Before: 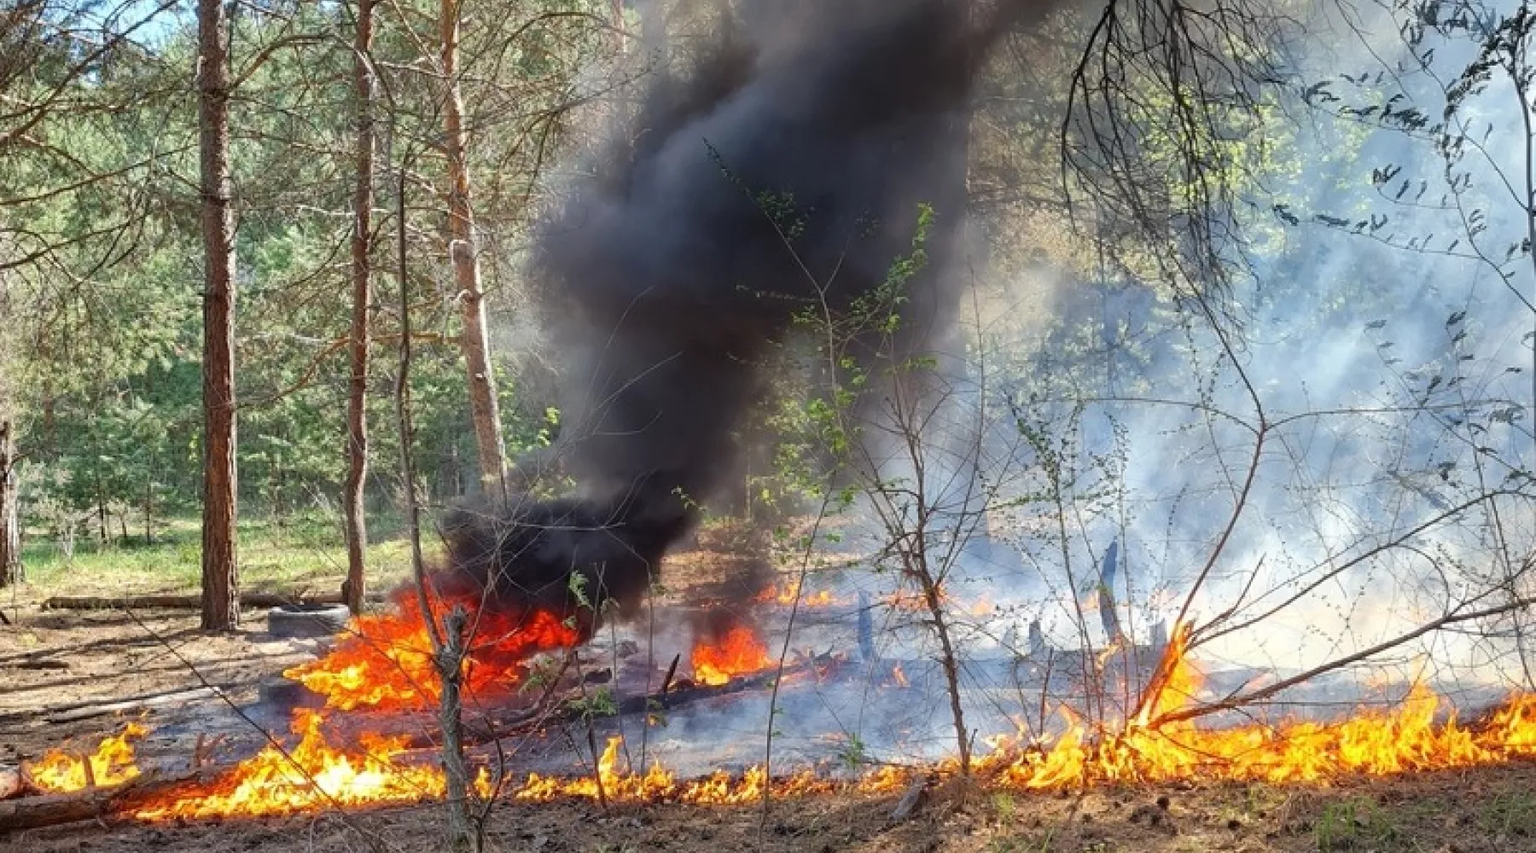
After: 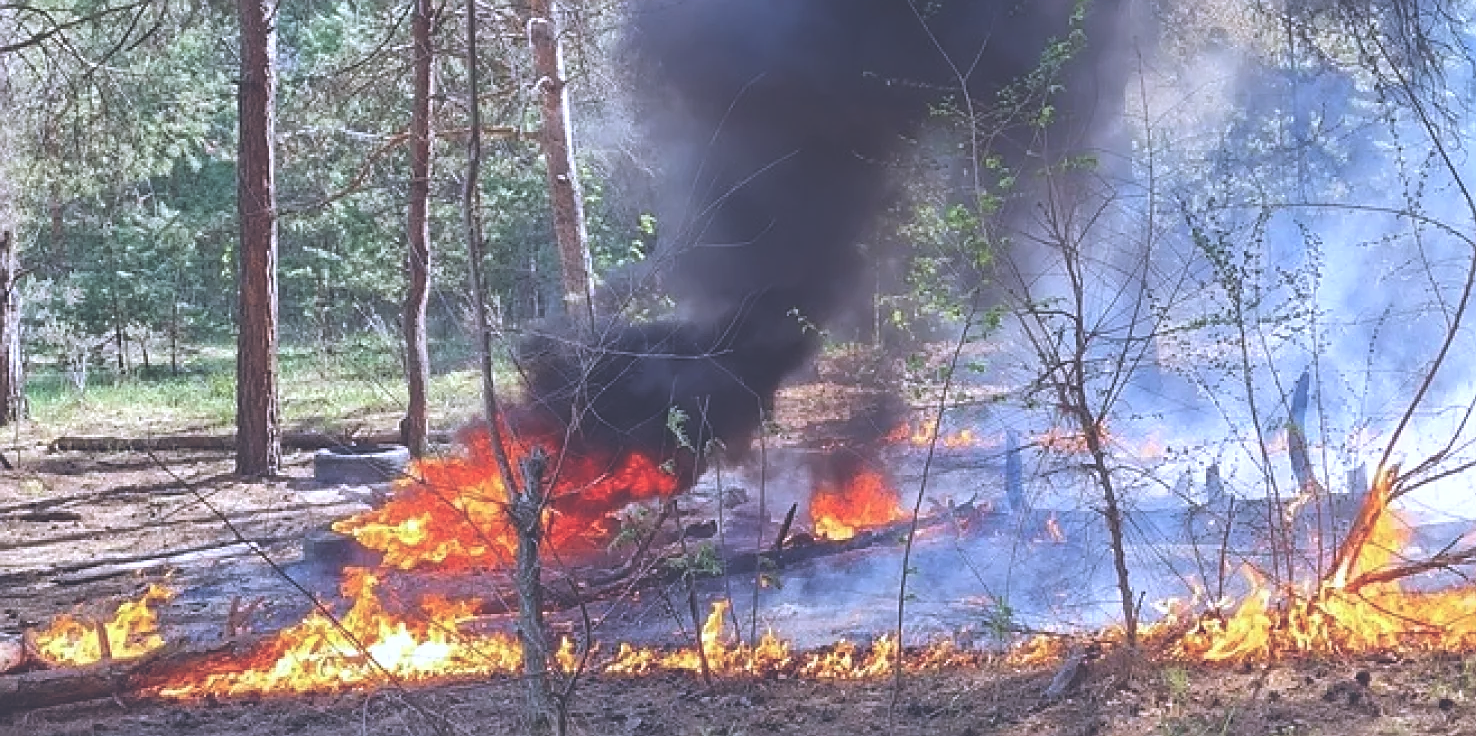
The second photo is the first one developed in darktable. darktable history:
crop: top 26.388%, right 17.977%
exposure: black level correction -0.041, exposure 0.064 EV, compensate highlight preservation false
color calibration: illuminant as shot in camera, x 0.379, y 0.397, temperature 4140.18 K, clip negative RGB from gamut false
sharpen: on, module defaults
